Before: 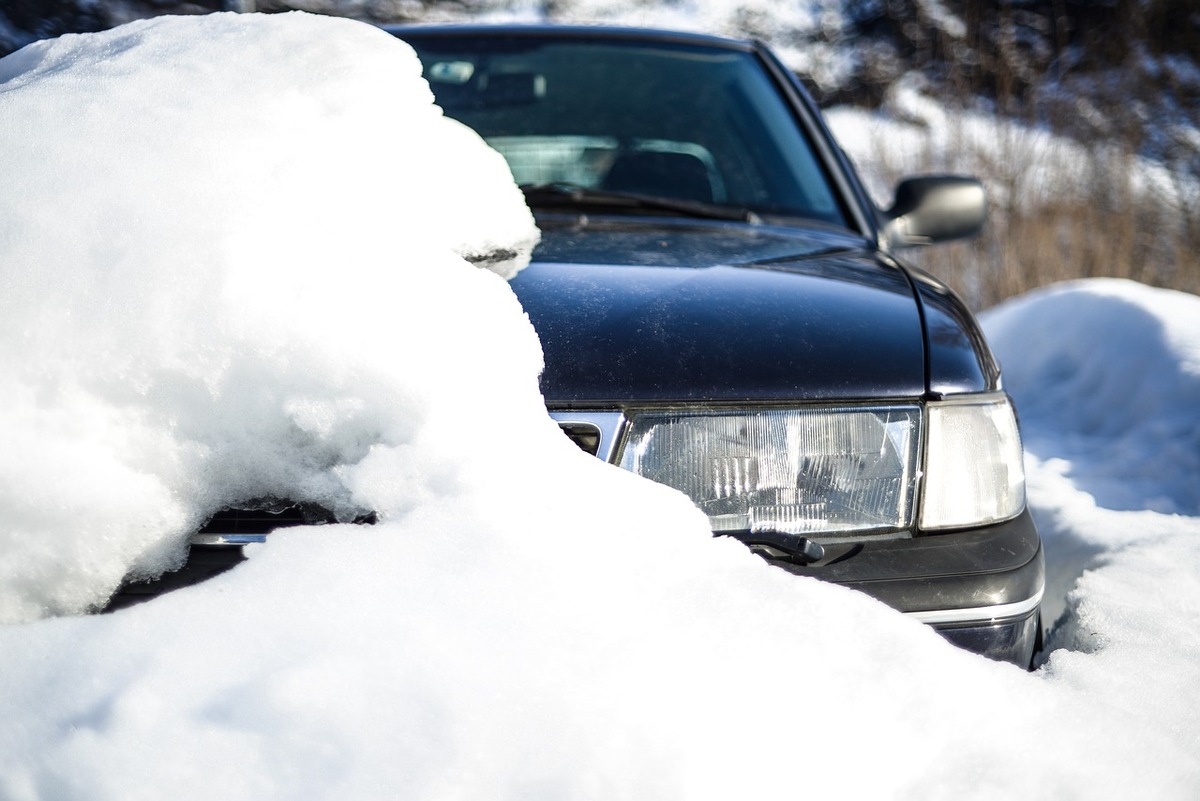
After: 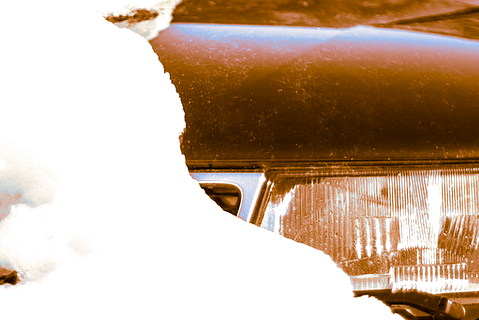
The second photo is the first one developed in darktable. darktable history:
local contrast: highlights 100%, shadows 100%, detail 120%, midtone range 0.2
crop: left 30%, top 30%, right 30%, bottom 30%
exposure: exposure 0.2 EV, compensate highlight preservation false
split-toning: shadows › hue 26°, shadows › saturation 0.92, highlights › hue 40°, highlights › saturation 0.92, balance -63, compress 0%
